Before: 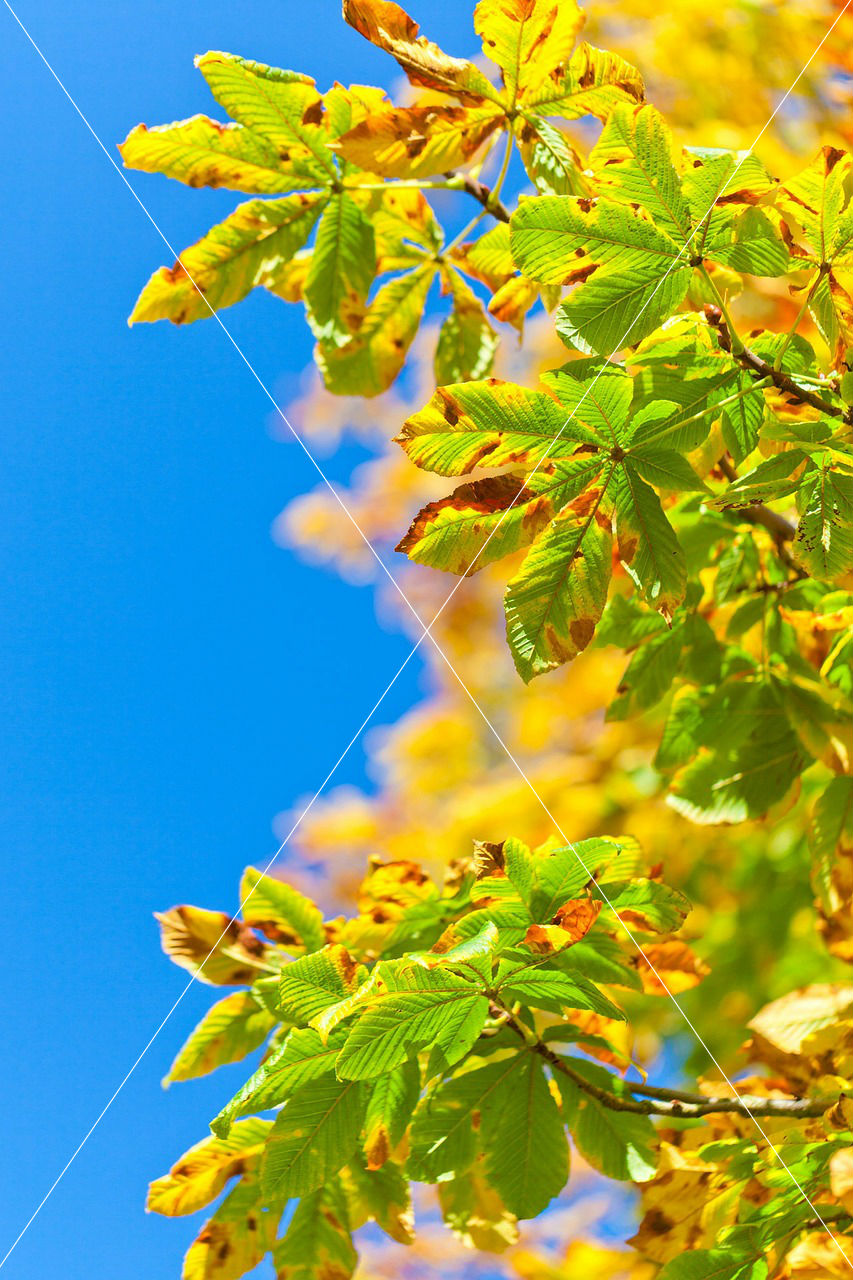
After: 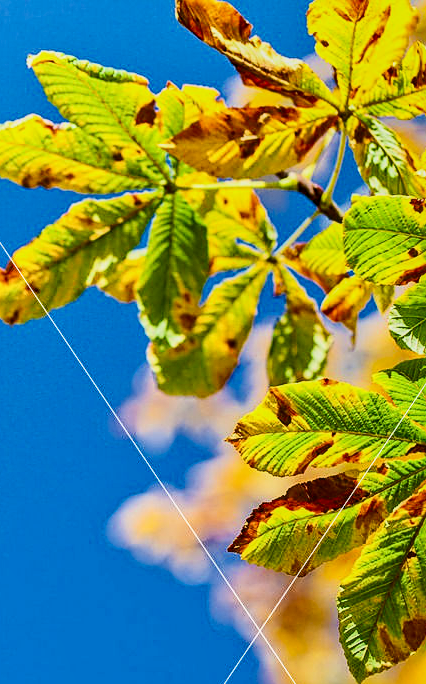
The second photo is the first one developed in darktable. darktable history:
exposure: black level correction 0, exposure -0.709 EV, compensate highlight preservation false
contrast brightness saturation: contrast 0.397, brightness 0.099, saturation 0.213
crop: left 19.612%, right 30.35%, bottom 46.554%
local contrast: on, module defaults
shadows and highlights: soften with gaussian
sharpen: on, module defaults
filmic rgb: black relative exposure -7.65 EV, white relative exposure 4.56 EV, threshold 2.98 EV, structure ↔ texture 99.48%, hardness 3.61, color science v6 (2022), enable highlight reconstruction true
